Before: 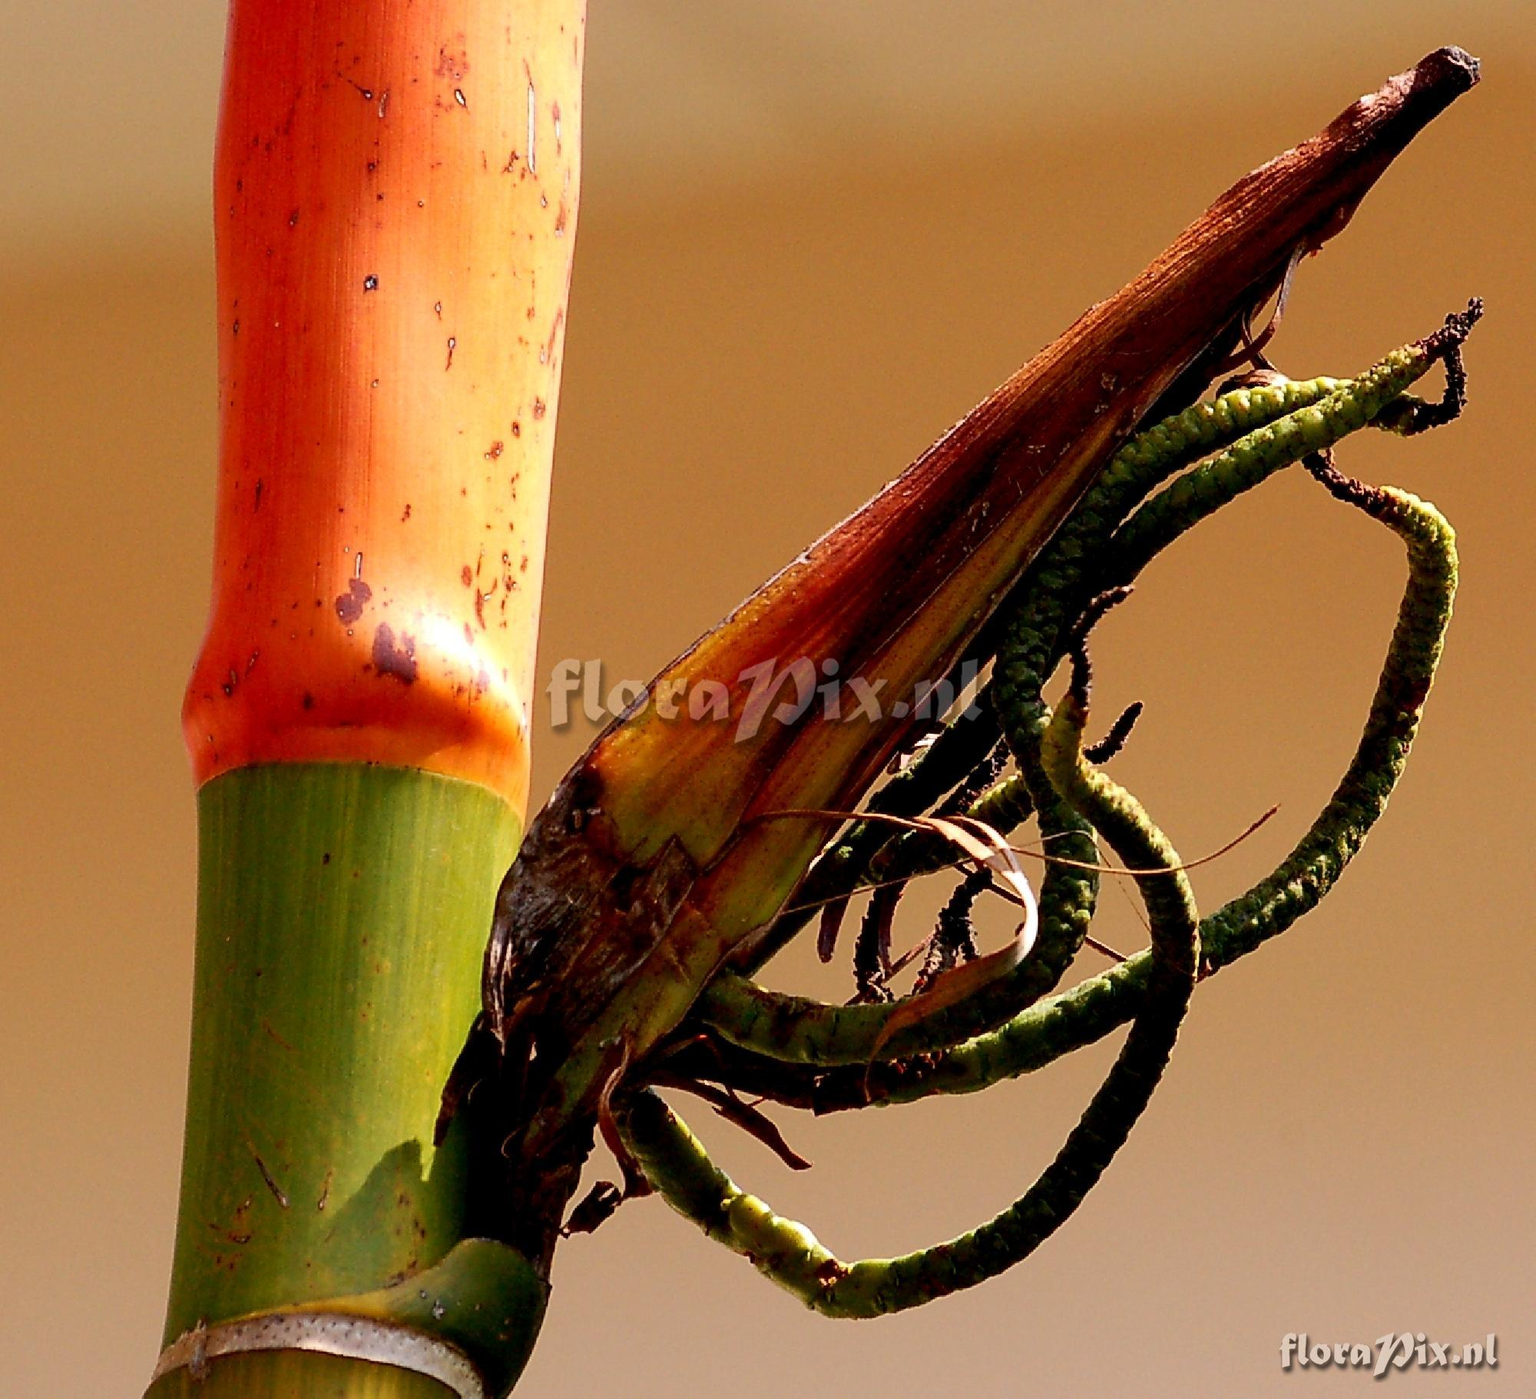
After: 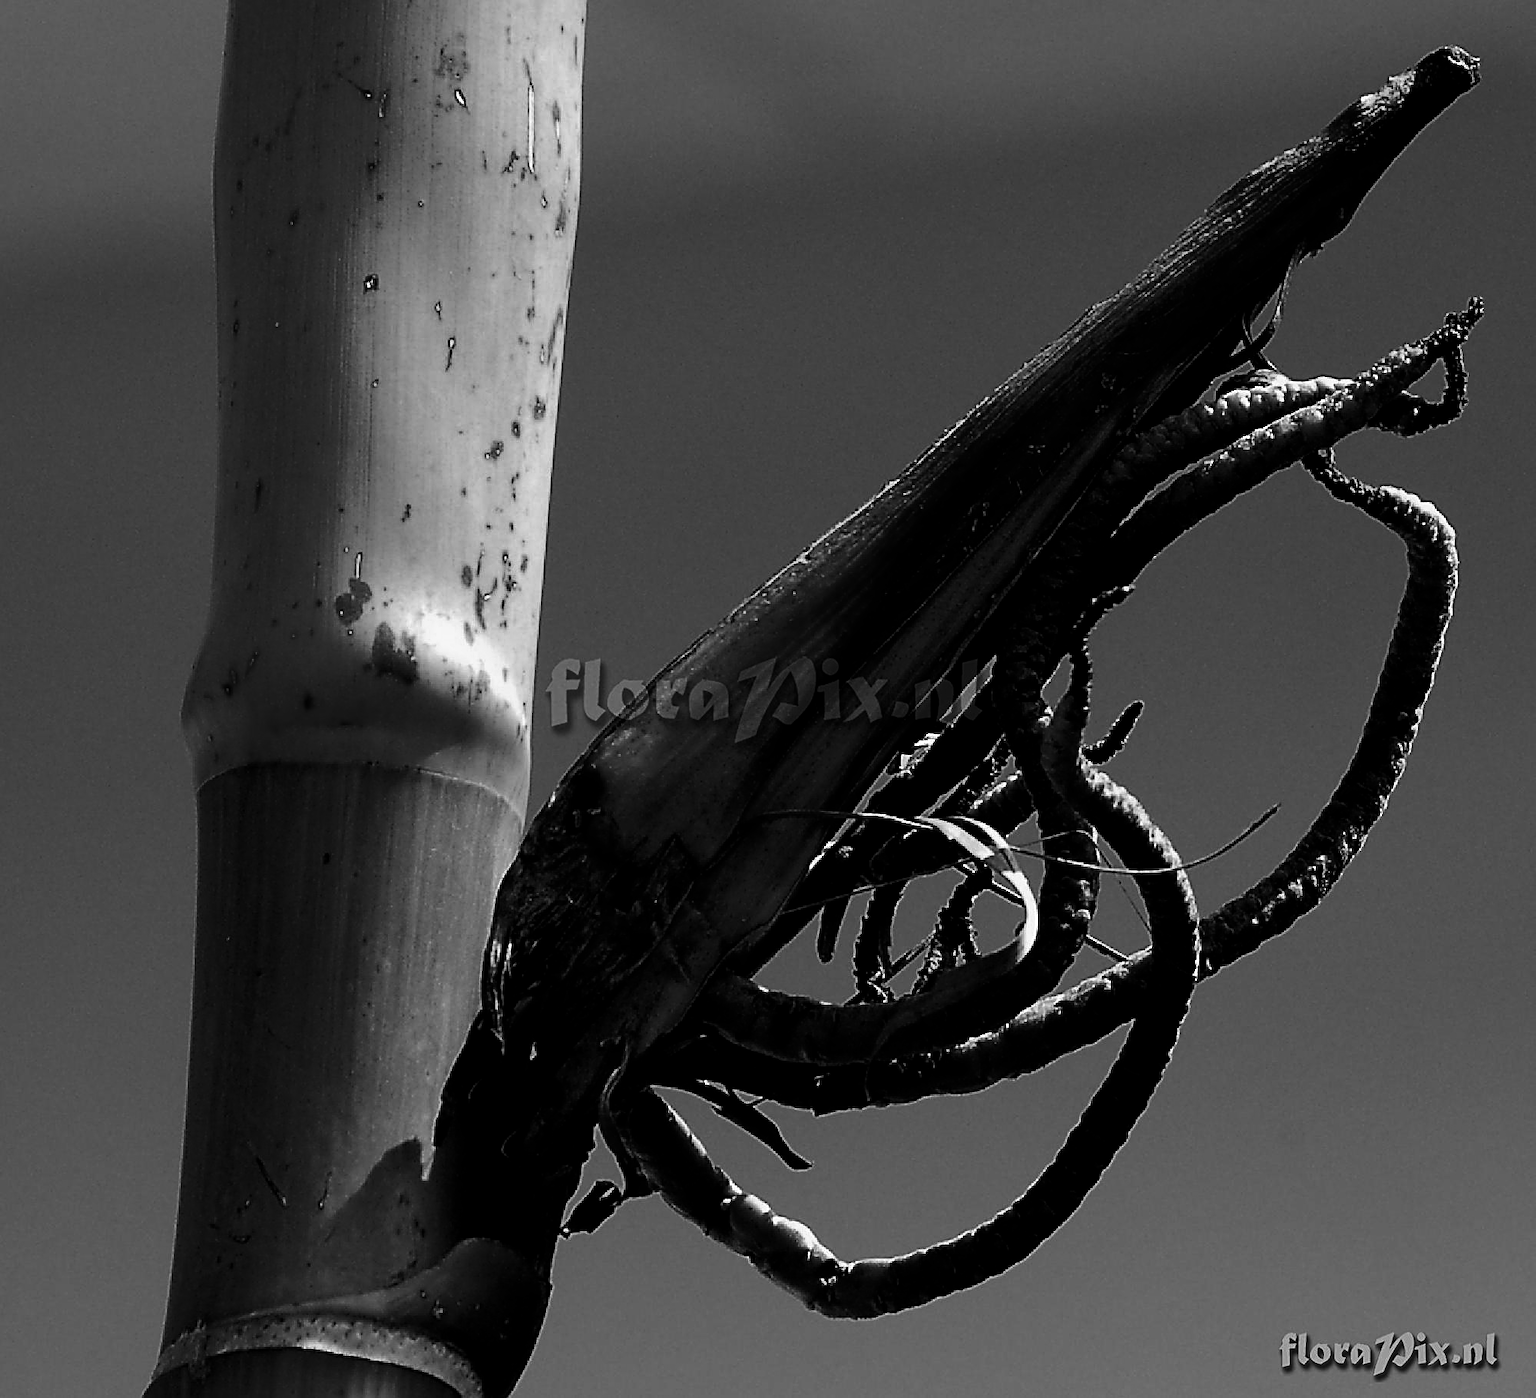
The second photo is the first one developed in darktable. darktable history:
sharpen: on, module defaults
contrast brightness saturation: contrast -0.03, brightness -0.59, saturation -1
